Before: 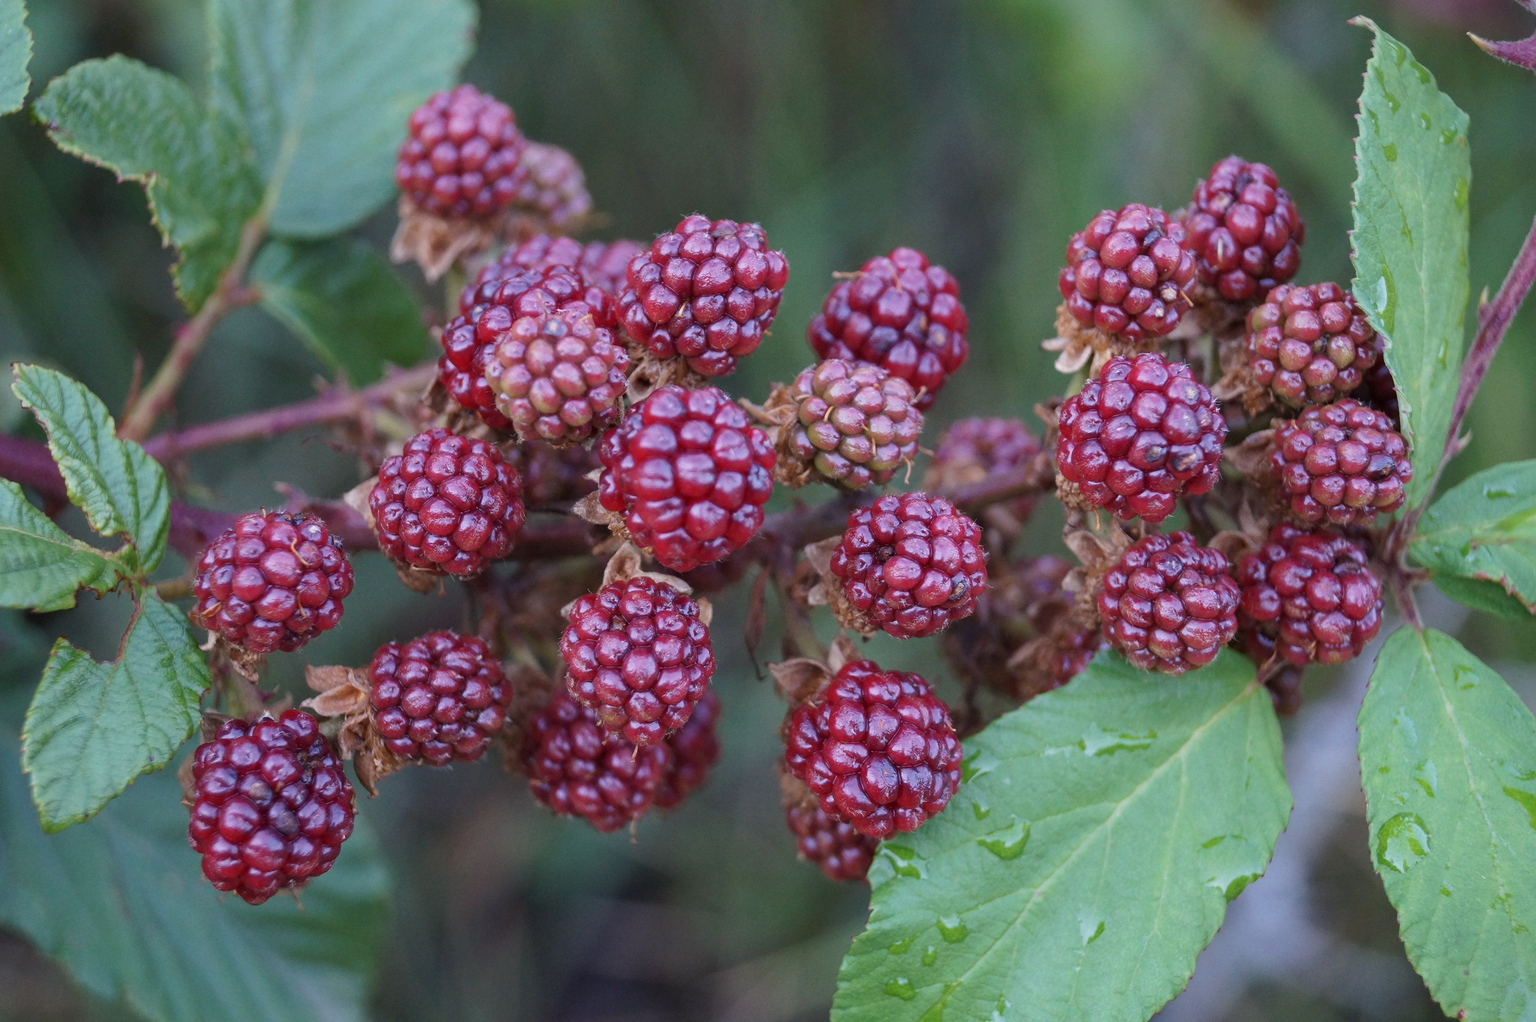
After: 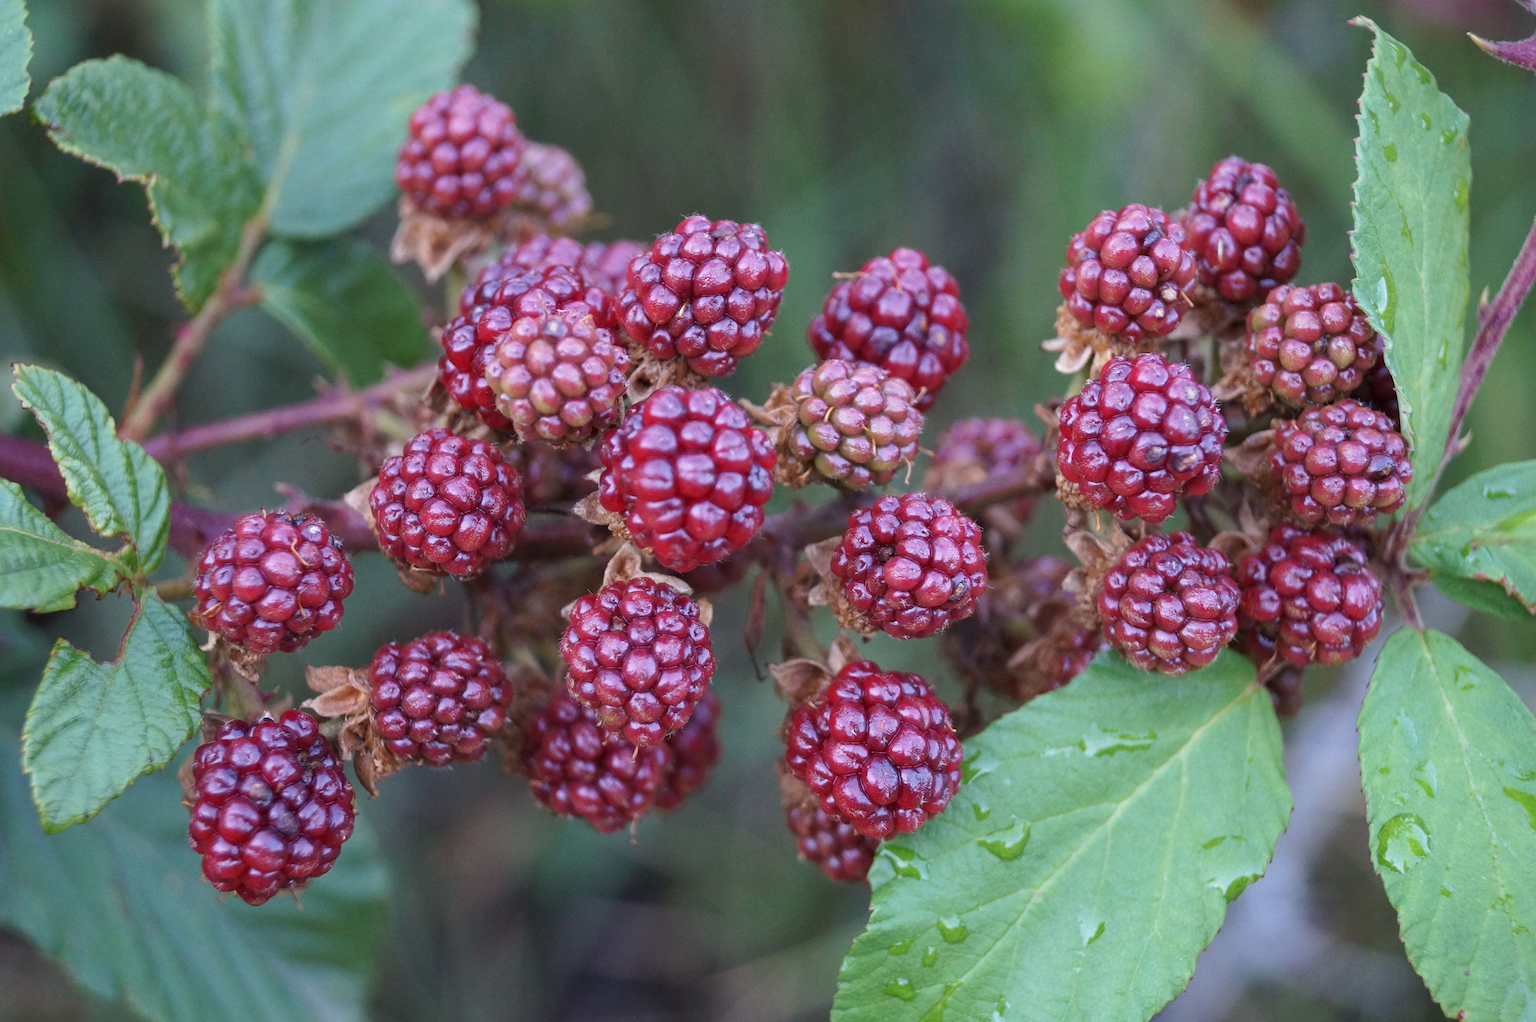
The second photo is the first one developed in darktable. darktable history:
exposure: exposure 0.245 EV, compensate highlight preservation false
